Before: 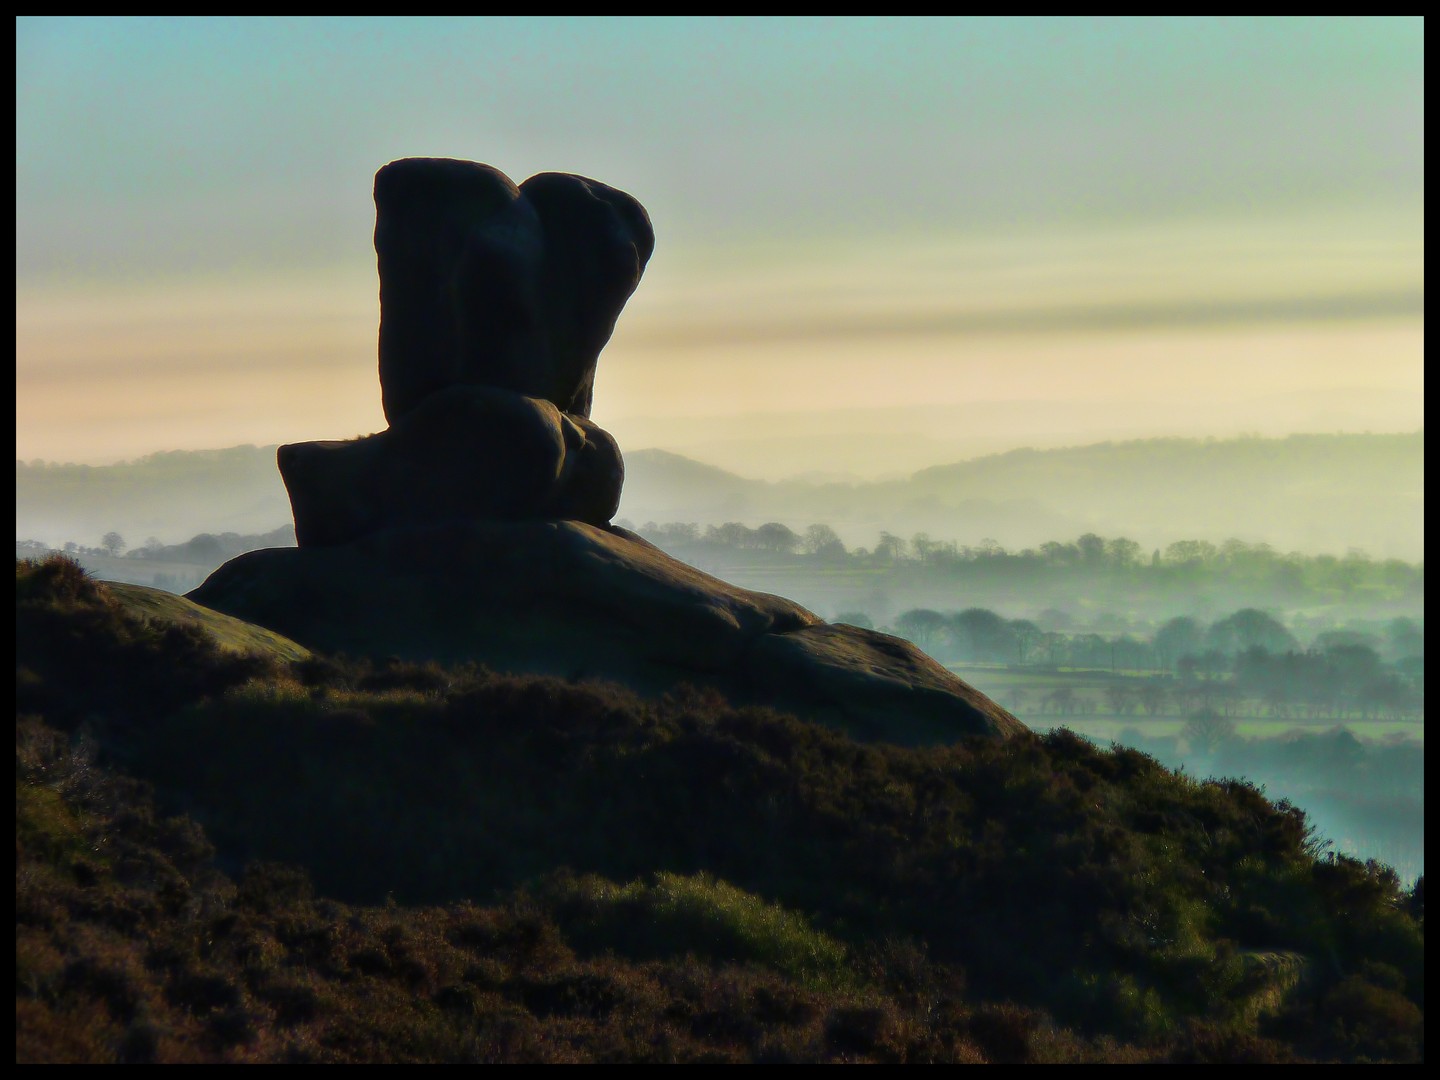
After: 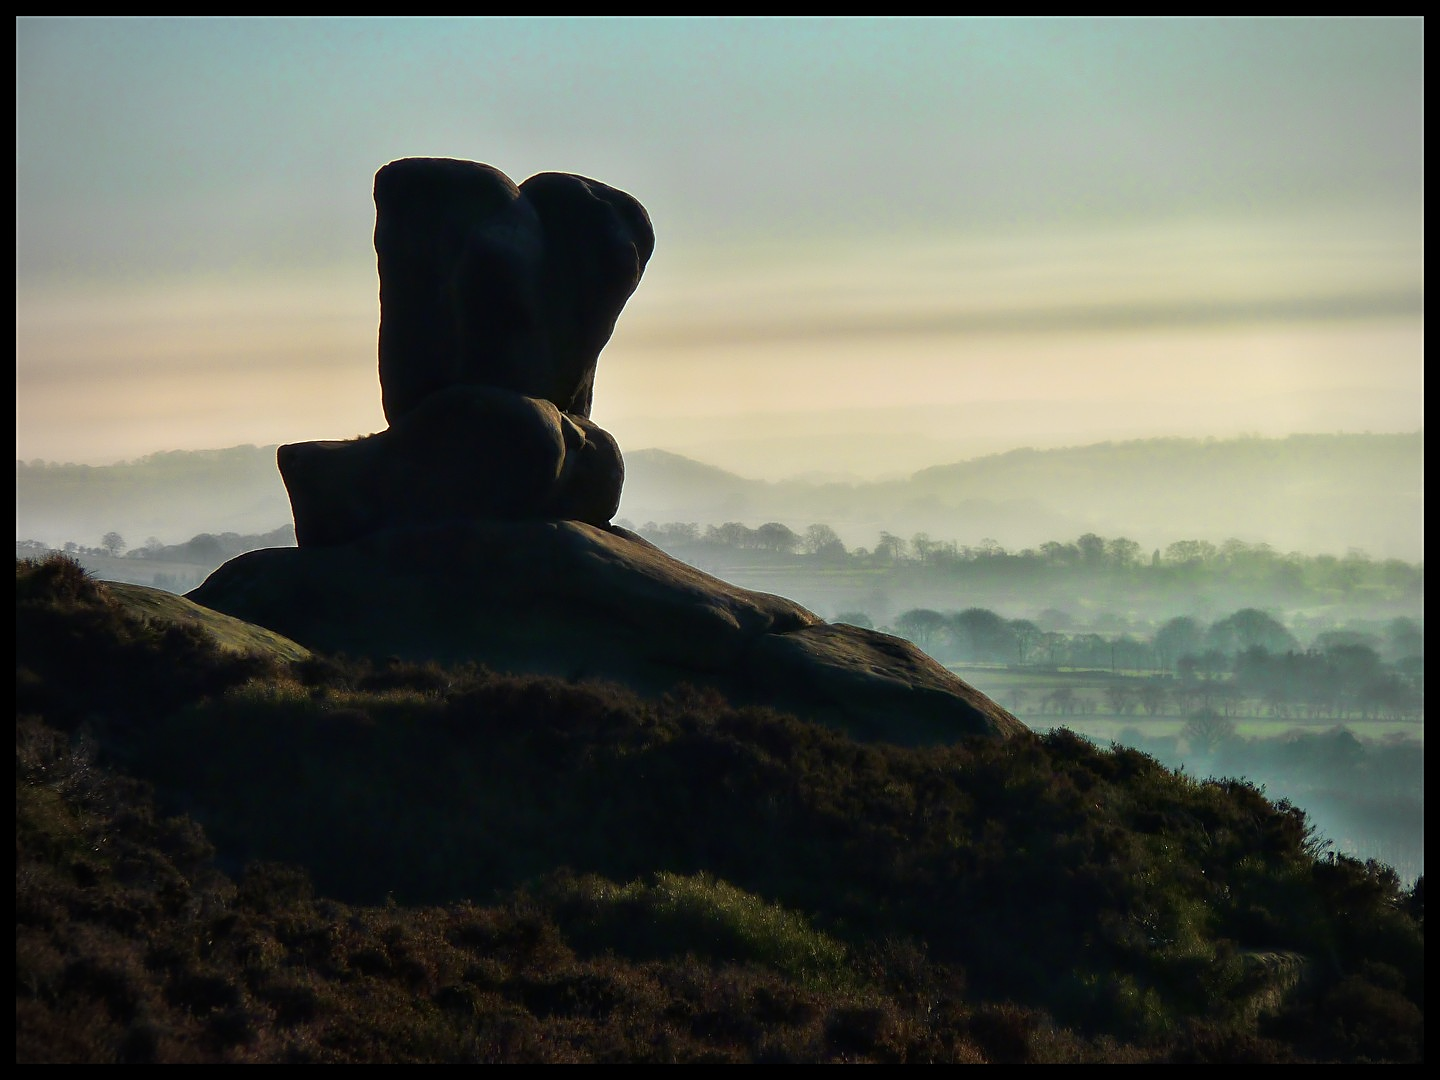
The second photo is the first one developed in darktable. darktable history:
sharpen: on, module defaults
vignetting: unbound false
contrast brightness saturation: contrast 0.11, saturation -0.17
